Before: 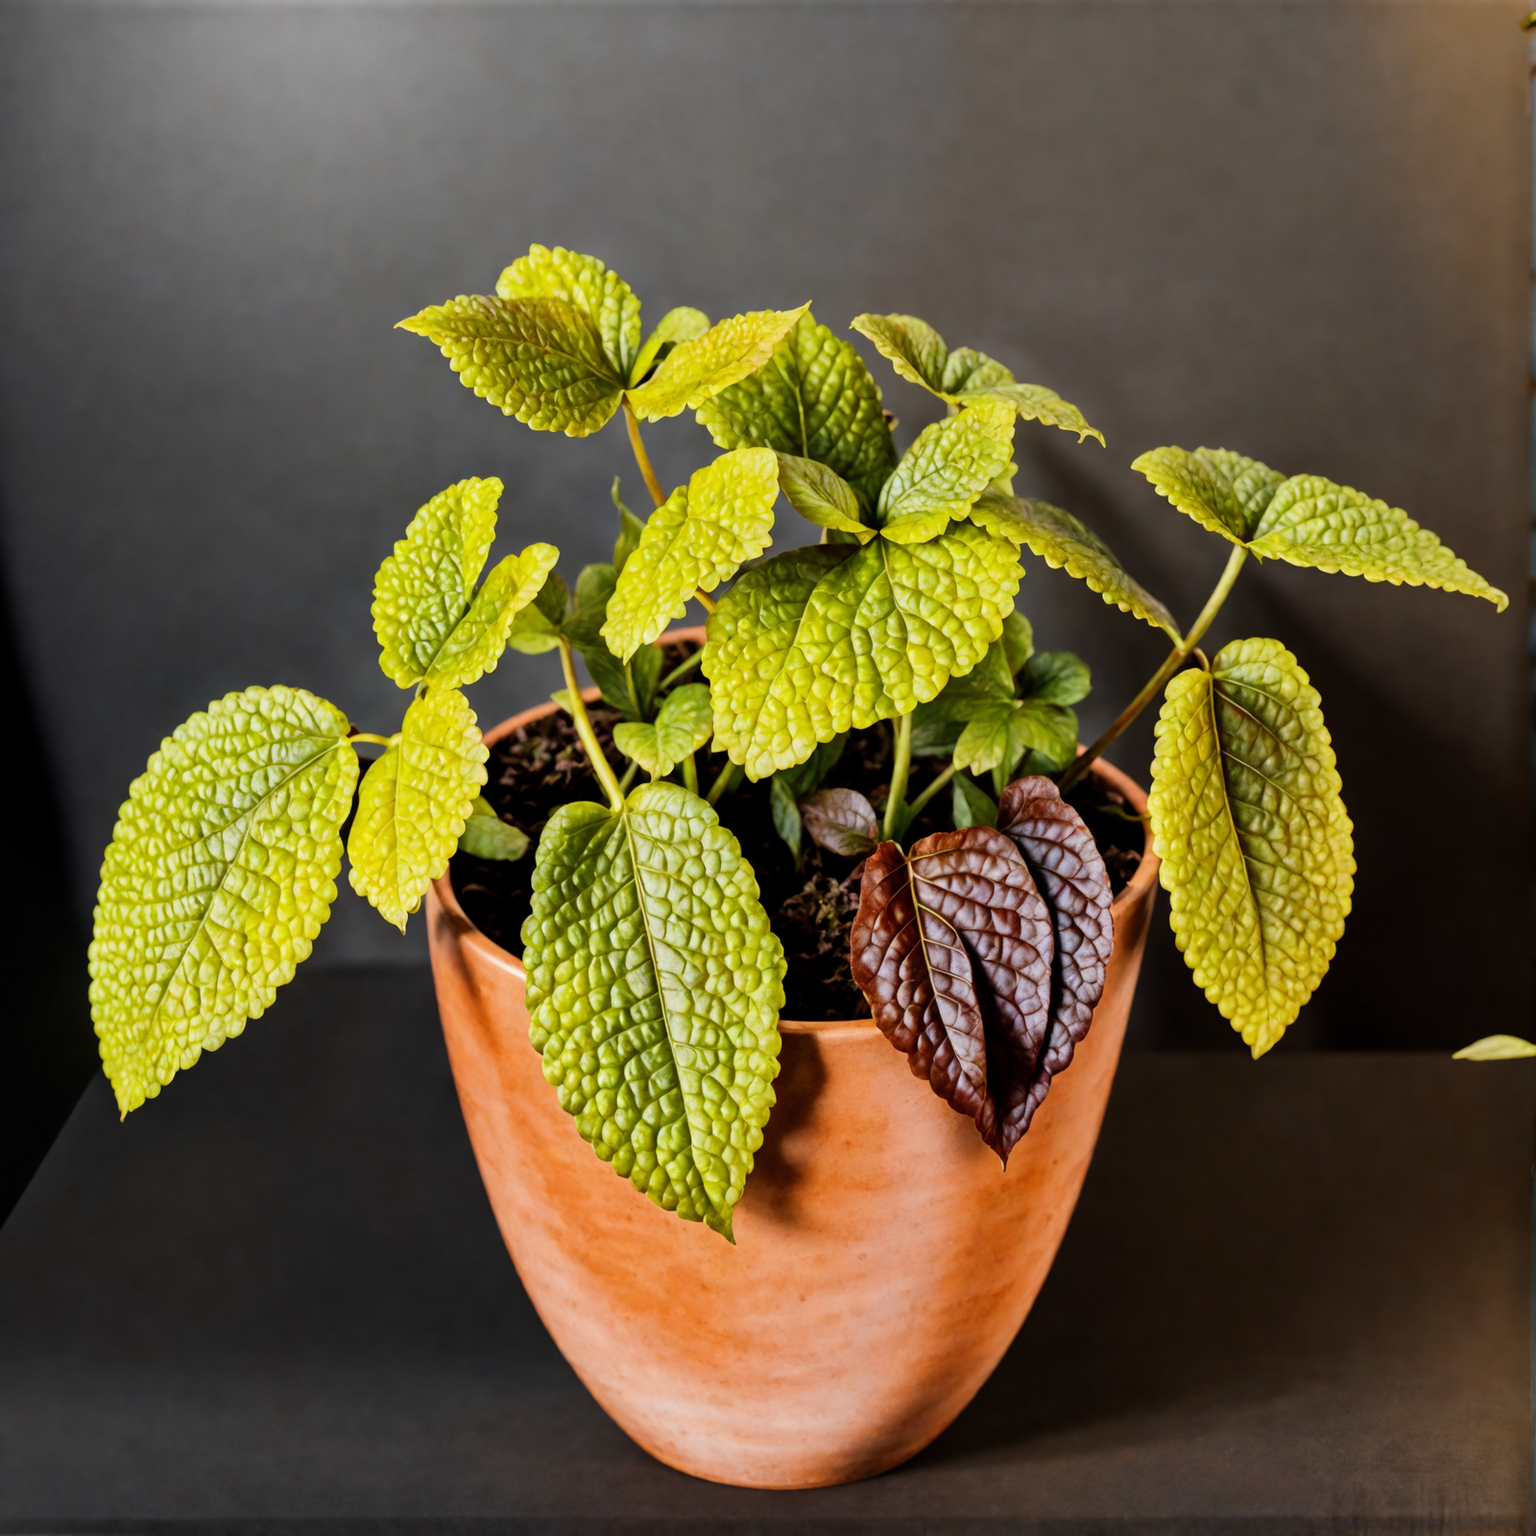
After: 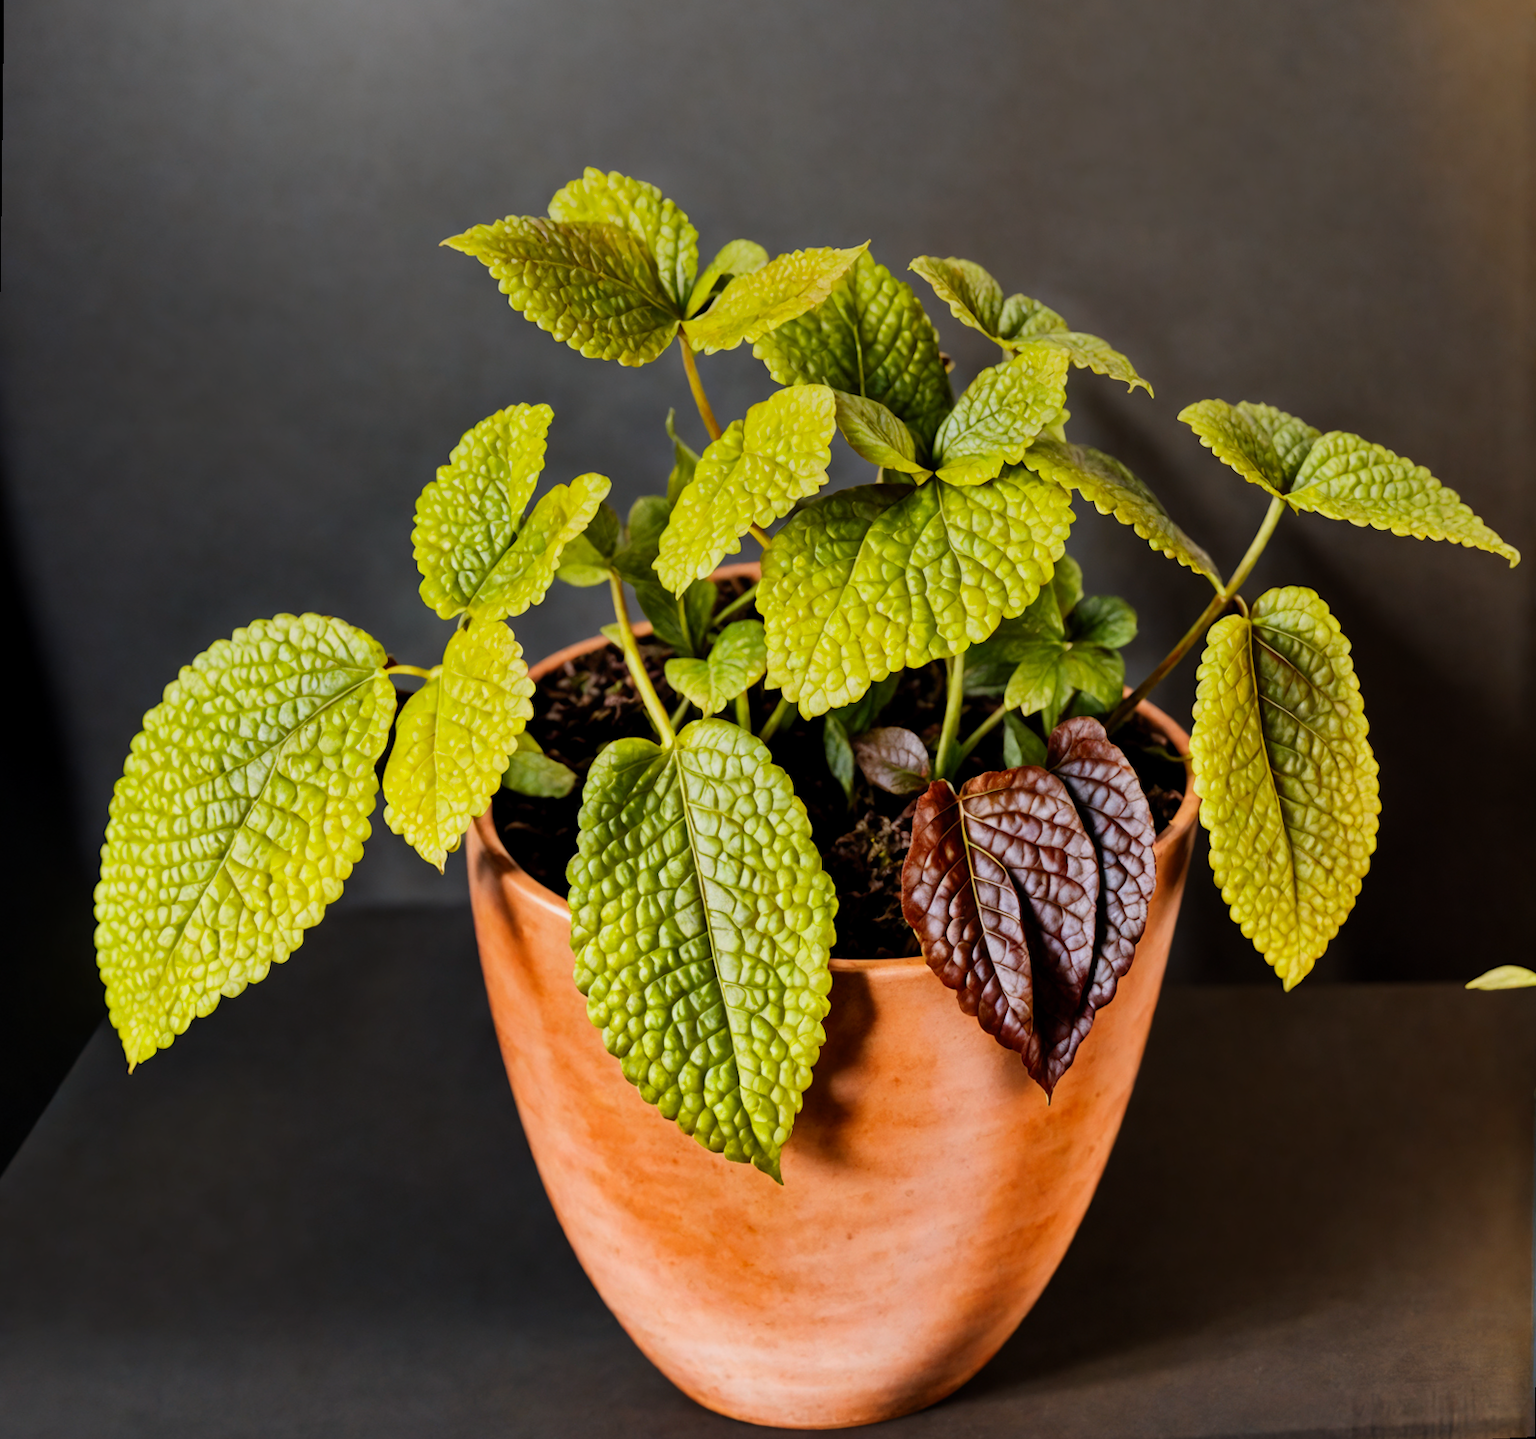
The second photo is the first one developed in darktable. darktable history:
contrast brightness saturation: contrast 0.1, brightness 0.03, saturation 0.09
graduated density: on, module defaults
rotate and perspective: rotation 0.679°, lens shift (horizontal) 0.136, crop left 0.009, crop right 0.991, crop top 0.078, crop bottom 0.95
shadows and highlights: shadows 20.91, highlights -82.73, soften with gaussian
